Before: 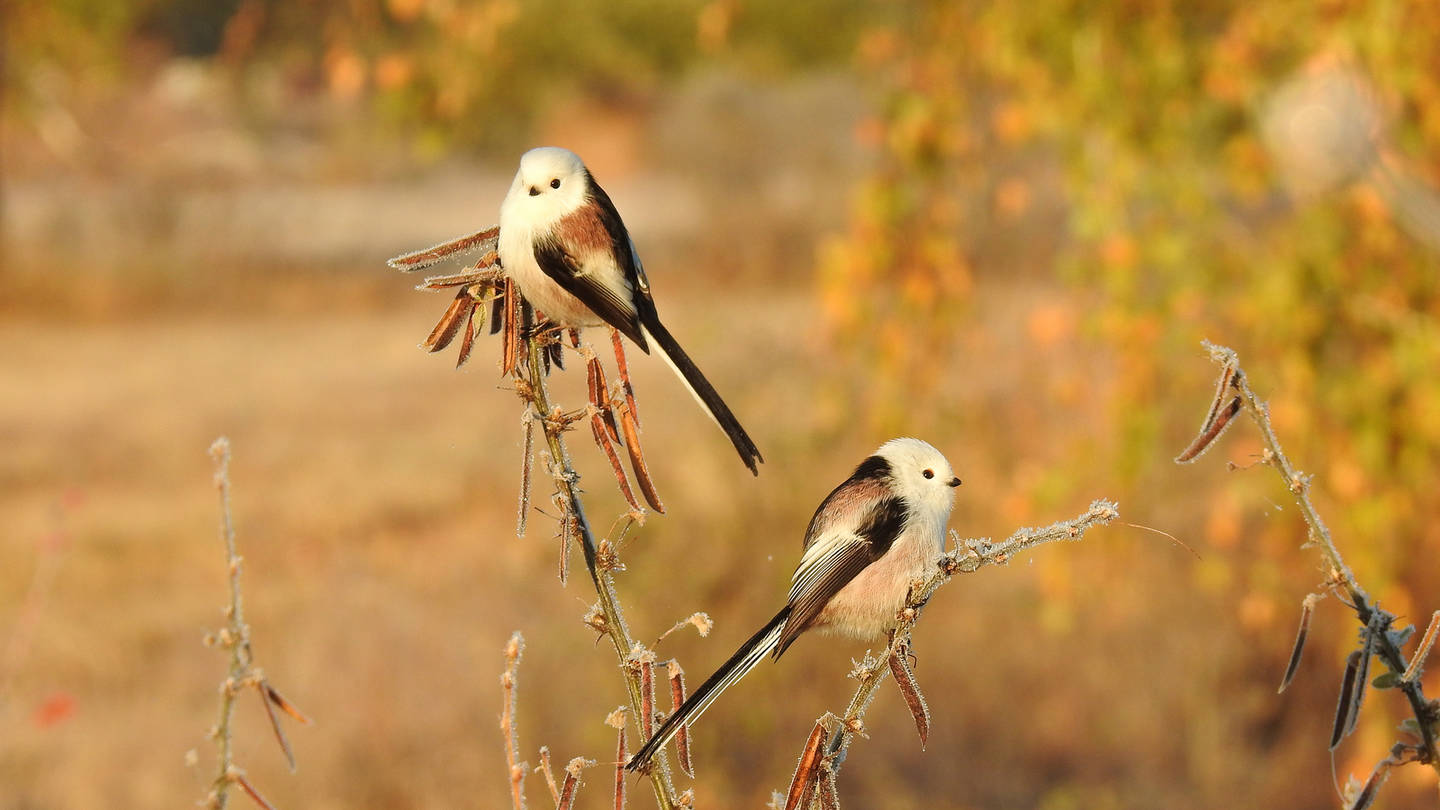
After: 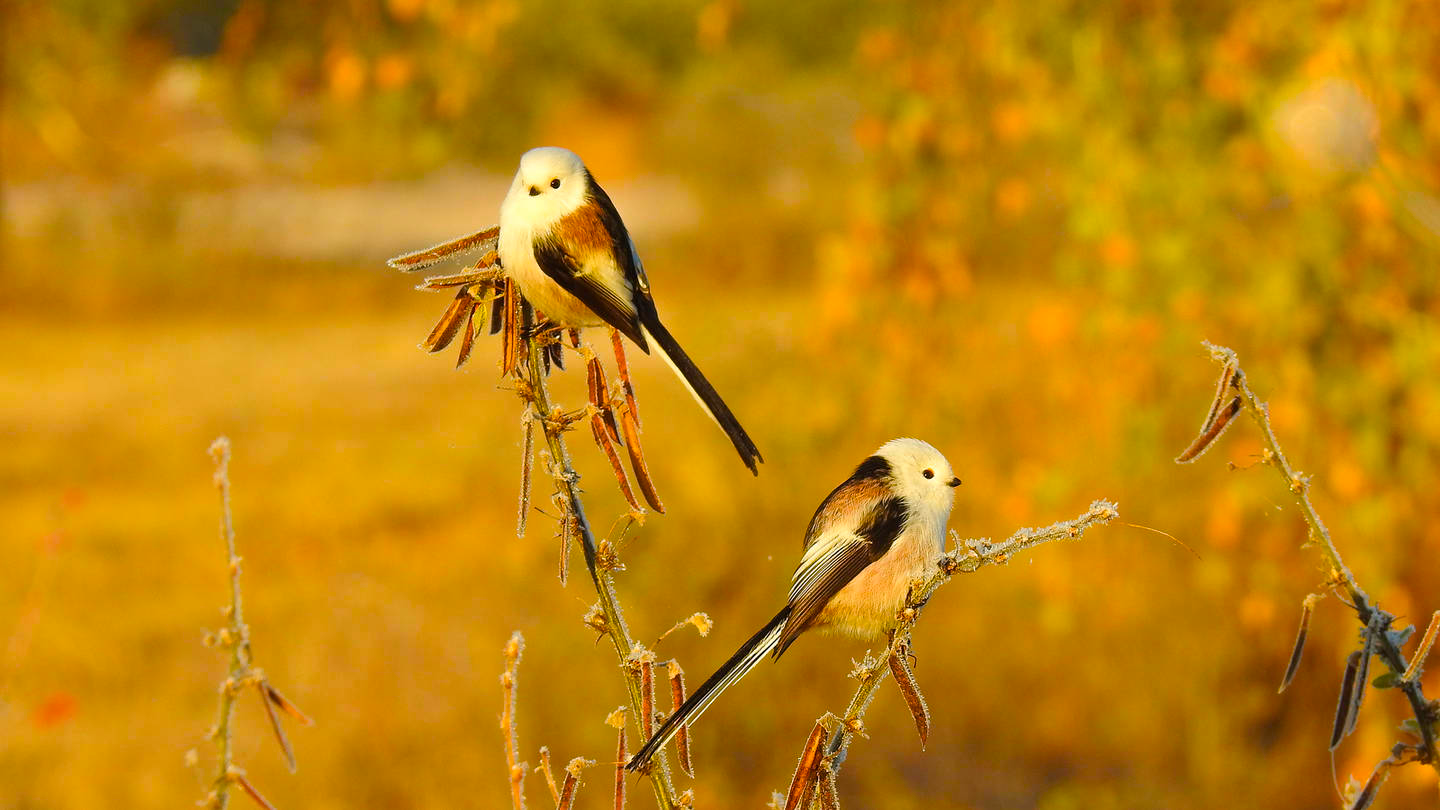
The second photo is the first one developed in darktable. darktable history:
color balance rgb: linear chroma grading › shadows -10.388%, linear chroma grading › global chroma 19.925%, perceptual saturation grading › global saturation 29.79%, global vibrance 20%
